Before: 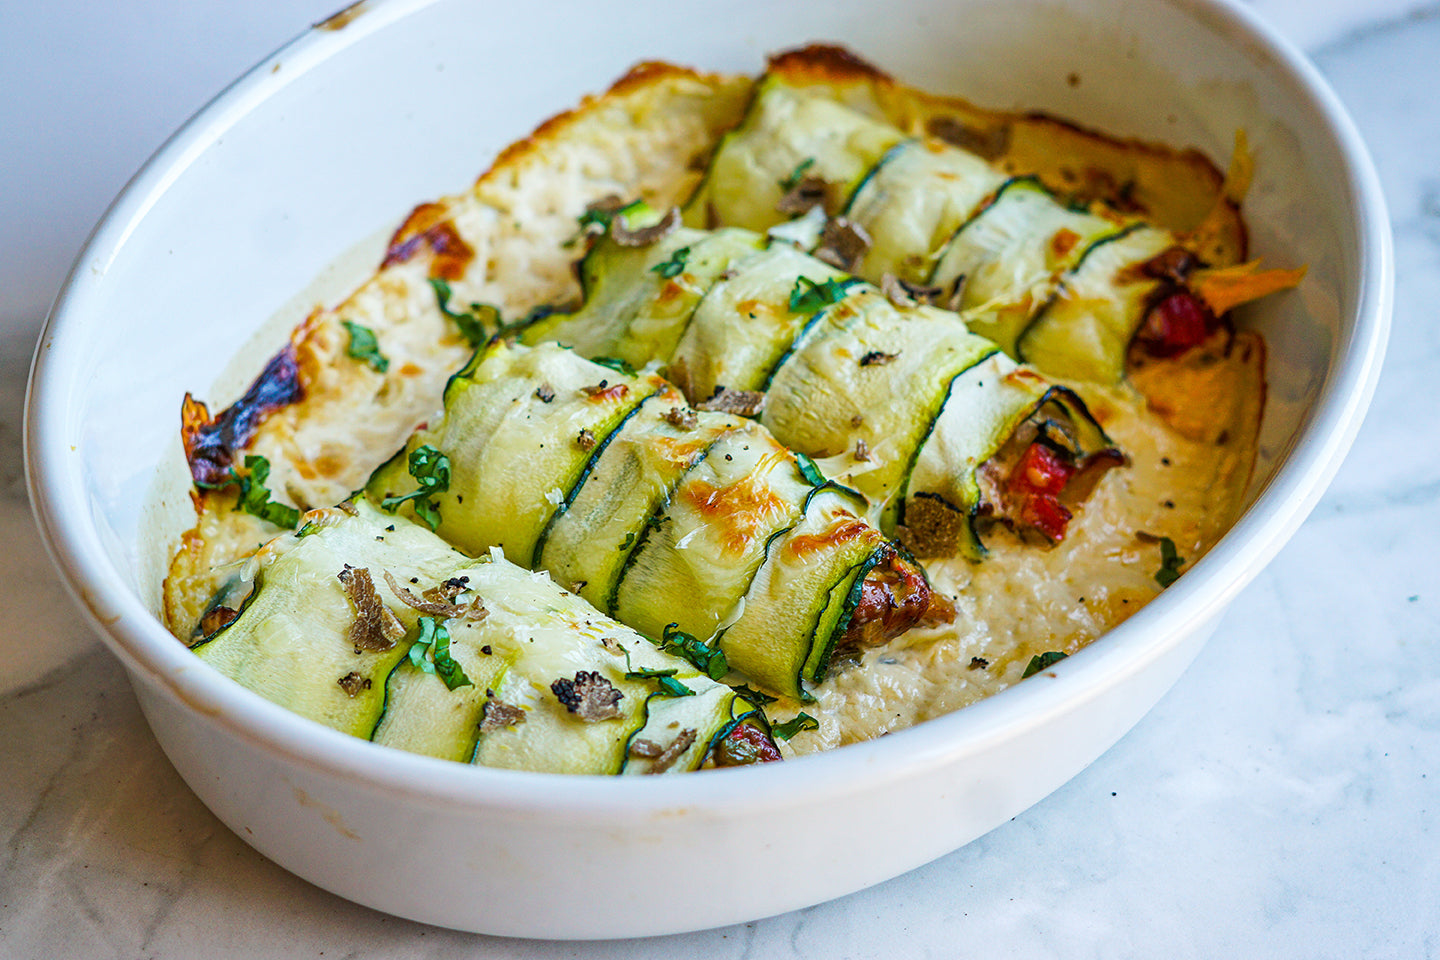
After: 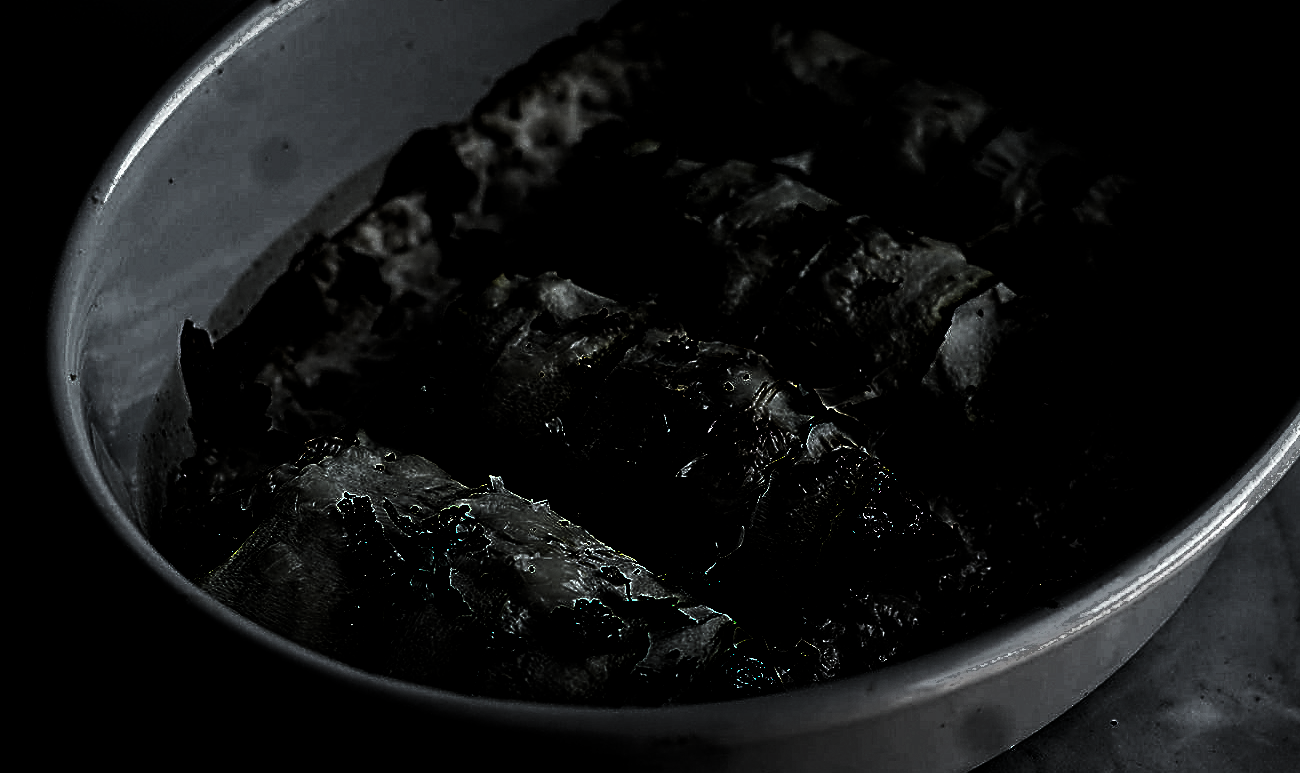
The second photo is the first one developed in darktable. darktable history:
levels: levels [0.721, 0.937, 0.997]
sharpen: on, module defaults
crop: top 7.49%, right 9.717%, bottom 11.943%
fill light: exposure -0.73 EV, center 0.69, width 2.2
